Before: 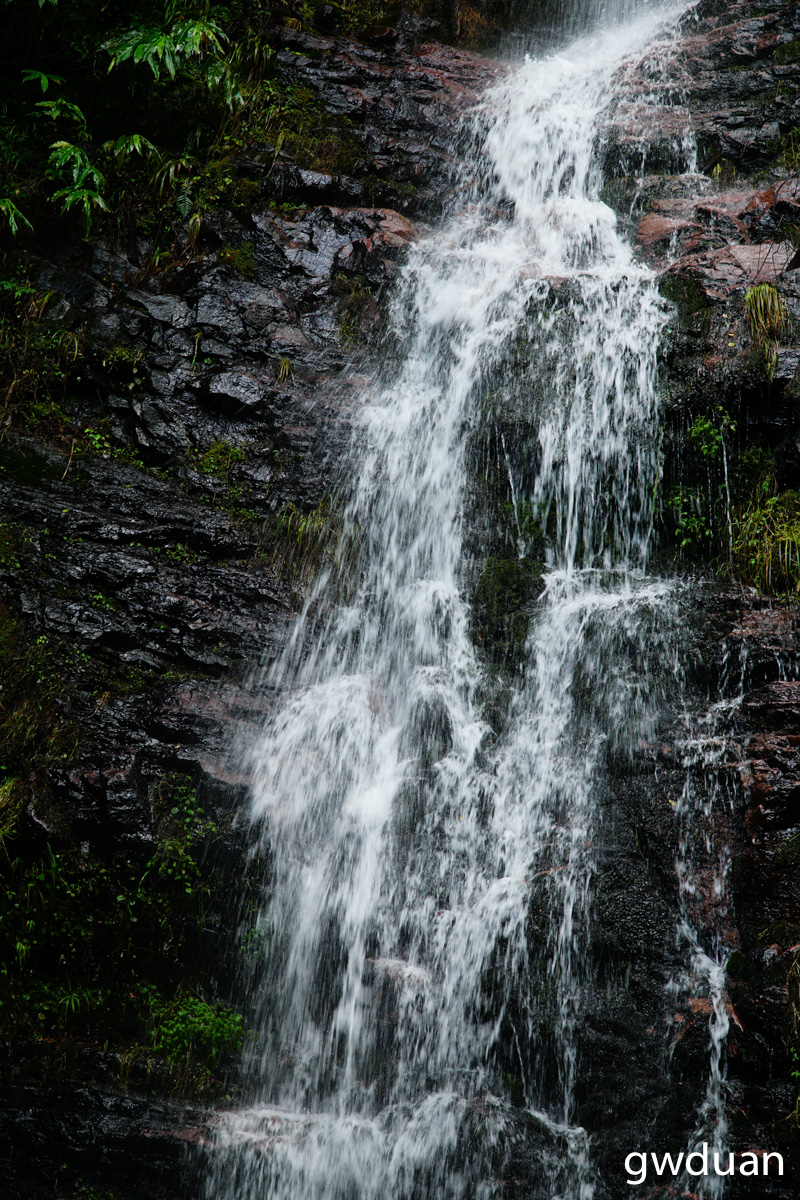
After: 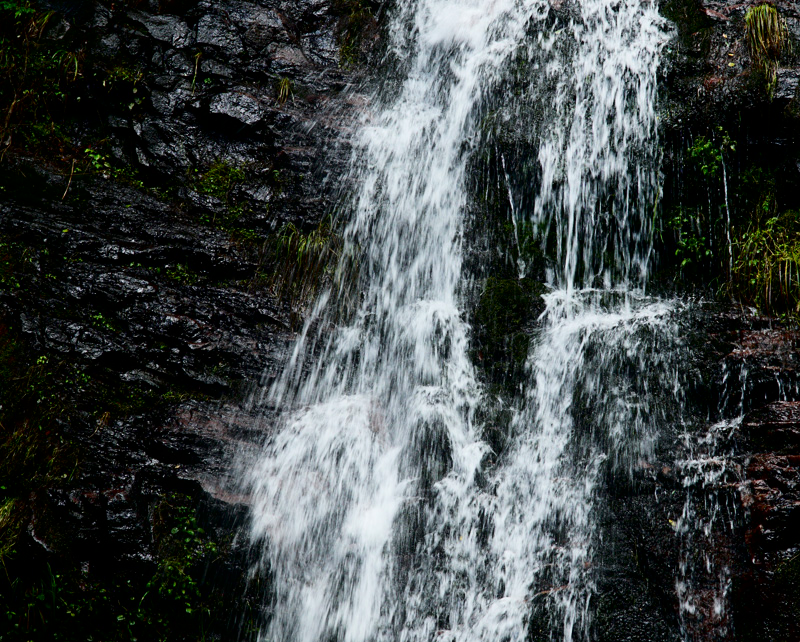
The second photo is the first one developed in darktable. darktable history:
contrast brightness saturation: contrast 0.067, brightness -0.128, saturation 0.061
crop and rotate: top 23.372%, bottom 23.091%
tone curve: curves: ch0 [(0, 0) (0.004, 0.001) (0.133, 0.112) (0.325, 0.362) (0.832, 0.893) (1, 1)], color space Lab, independent channels, preserve colors none
